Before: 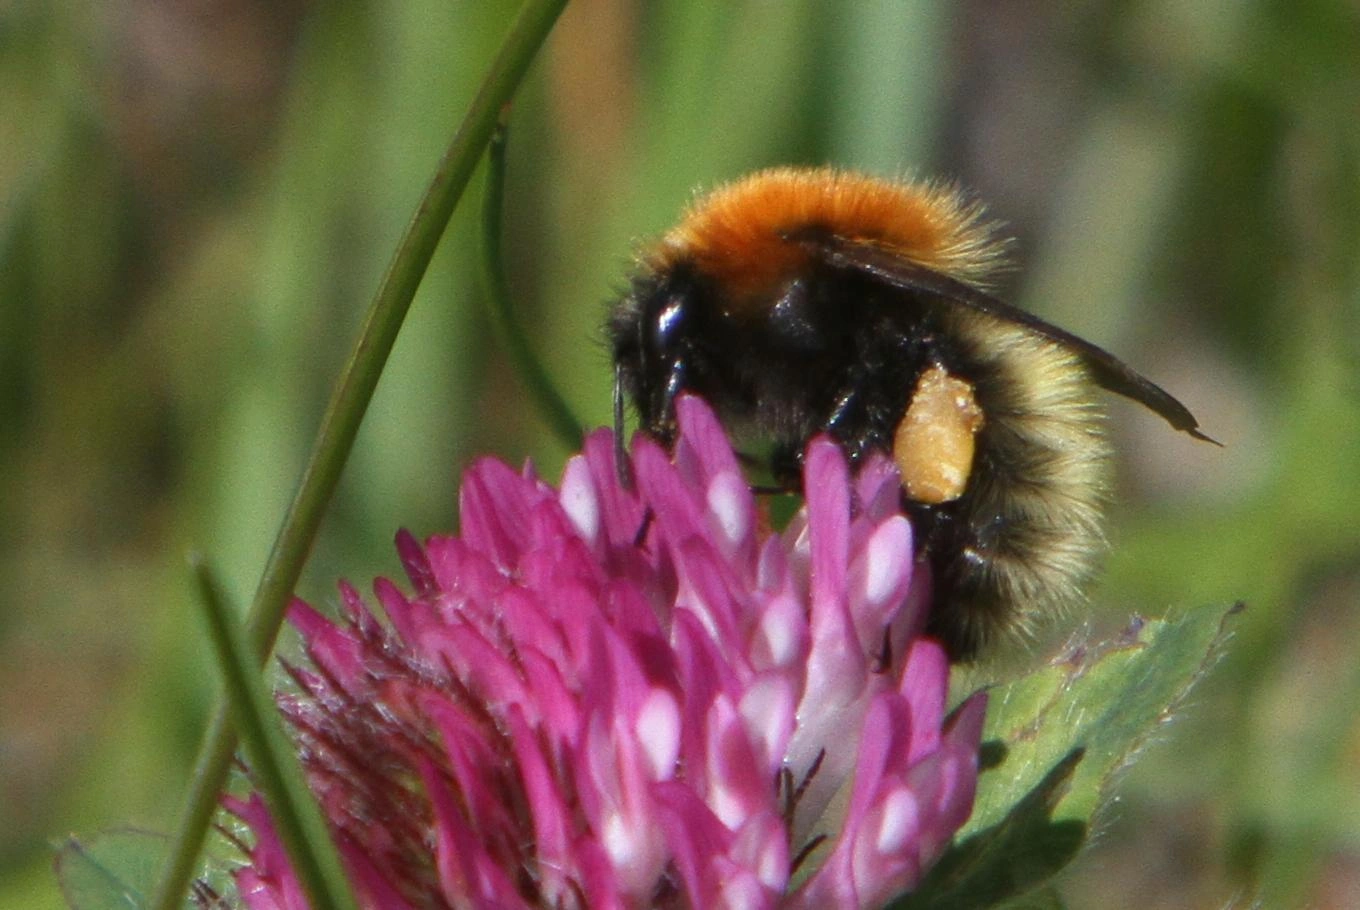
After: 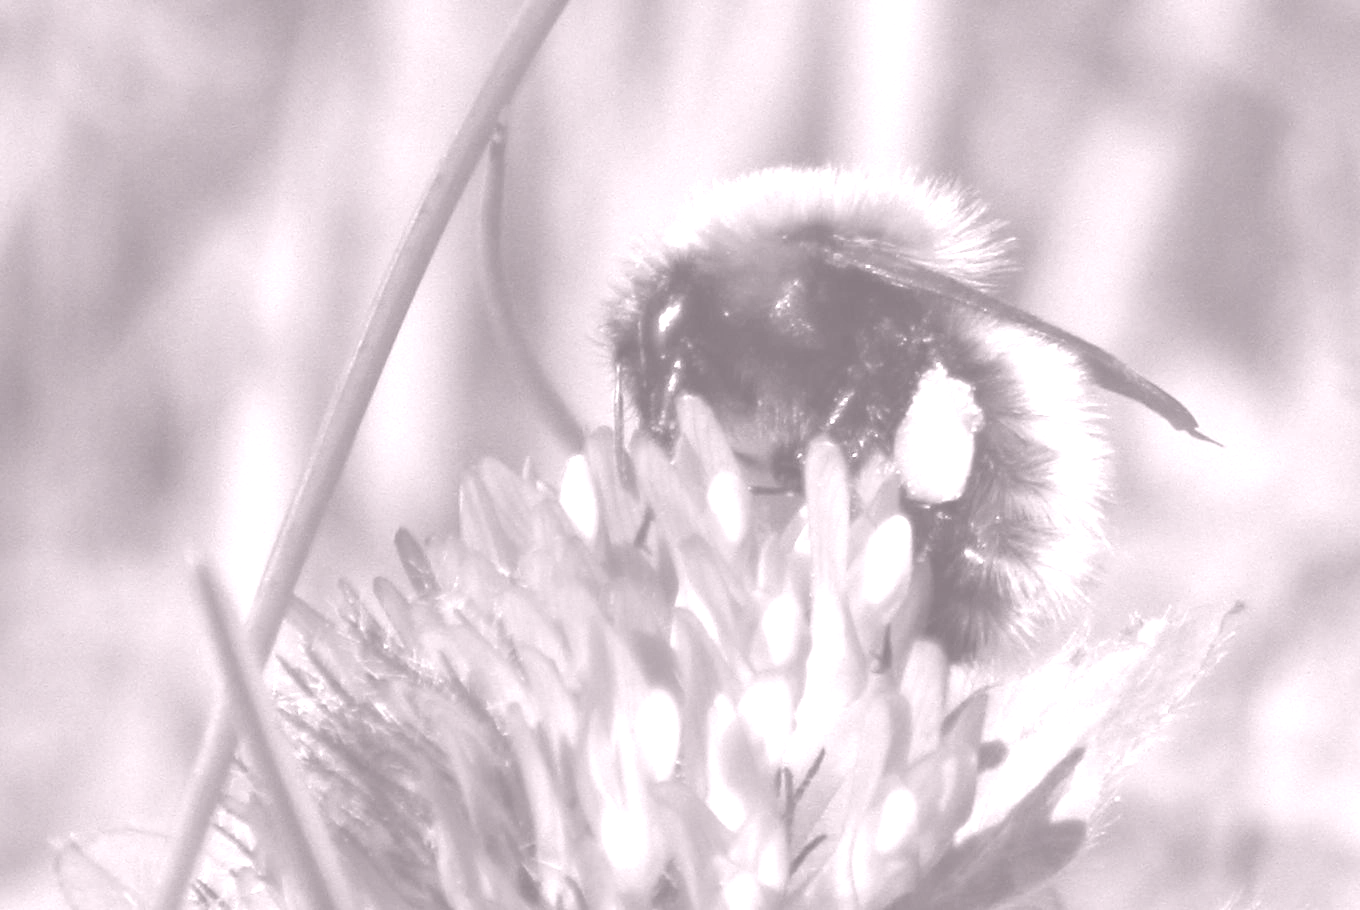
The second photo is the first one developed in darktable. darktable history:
velvia: on, module defaults
colorize: hue 25.2°, saturation 83%, source mix 82%, lightness 79%, version 1
